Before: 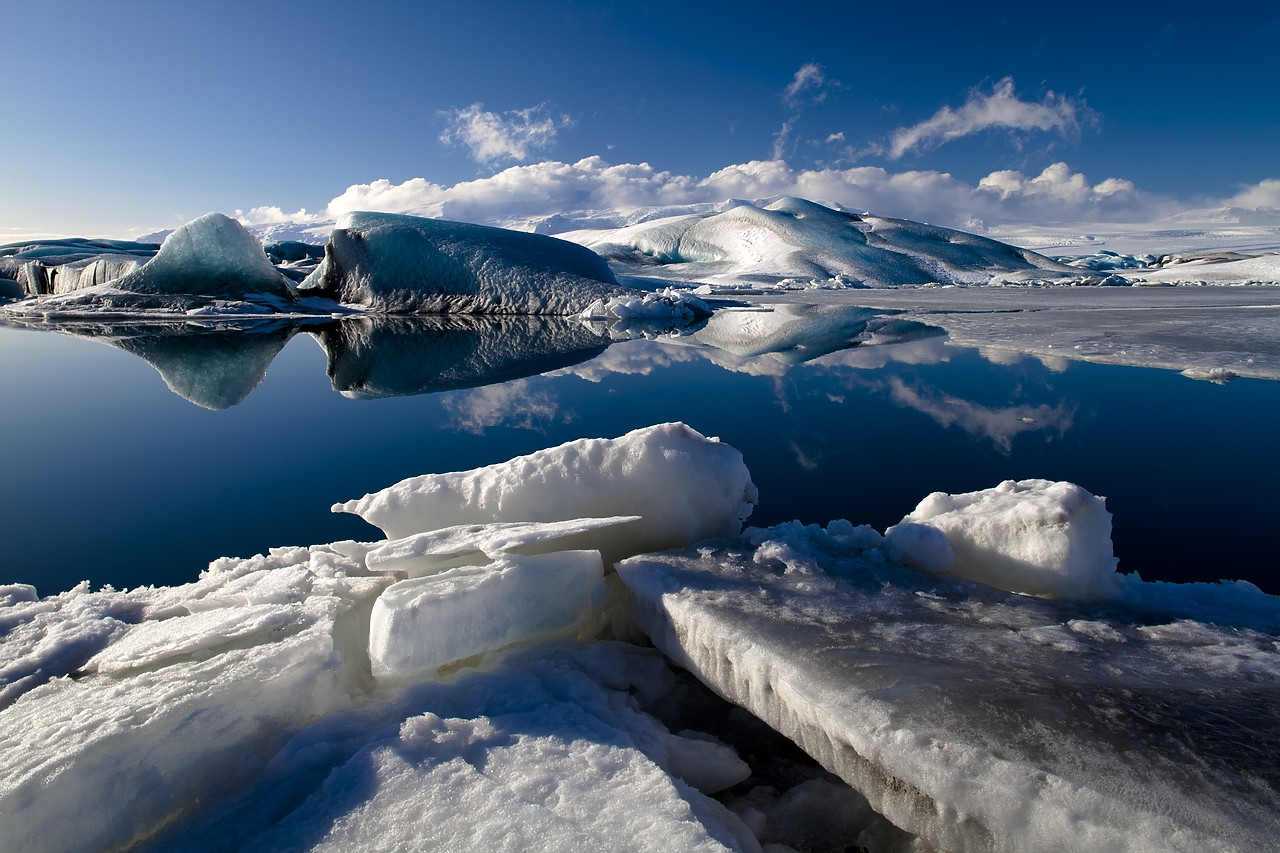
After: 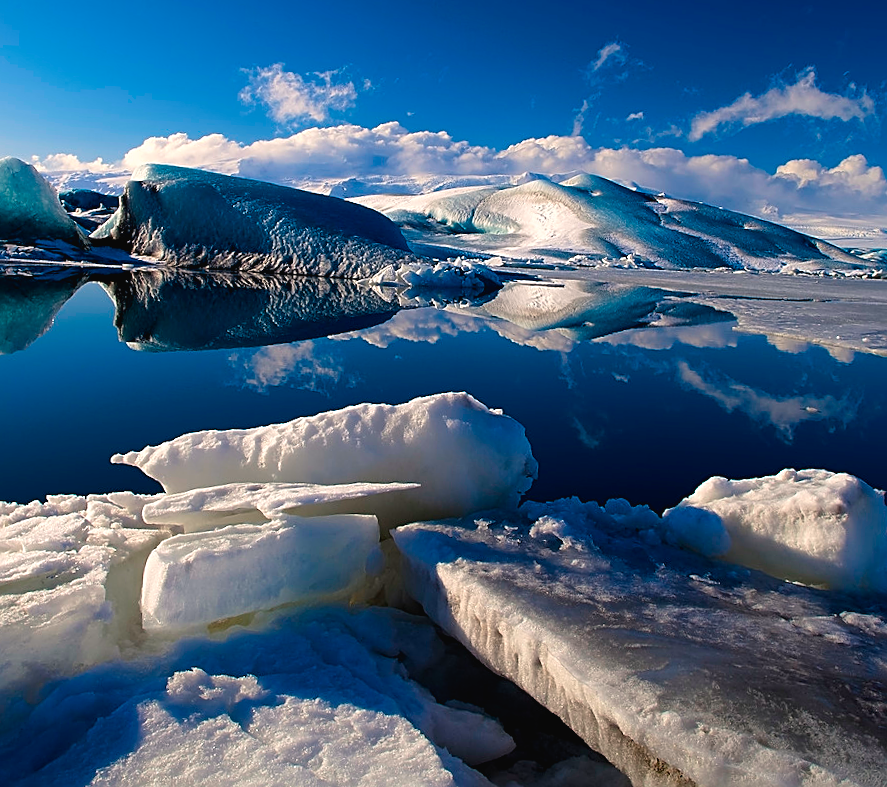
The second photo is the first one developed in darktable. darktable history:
crop and rotate: angle -3.21°, left 14.158%, top 0.04%, right 10.791%, bottom 0.078%
sharpen: on, module defaults
color balance rgb: highlights gain › chroma 1.561%, highlights gain › hue 55.92°, global offset › luminance 0.249%, linear chroma grading › global chroma 8.441%, perceptual saturation grading › global saturation 19.437%, global vibrance 39.837%
